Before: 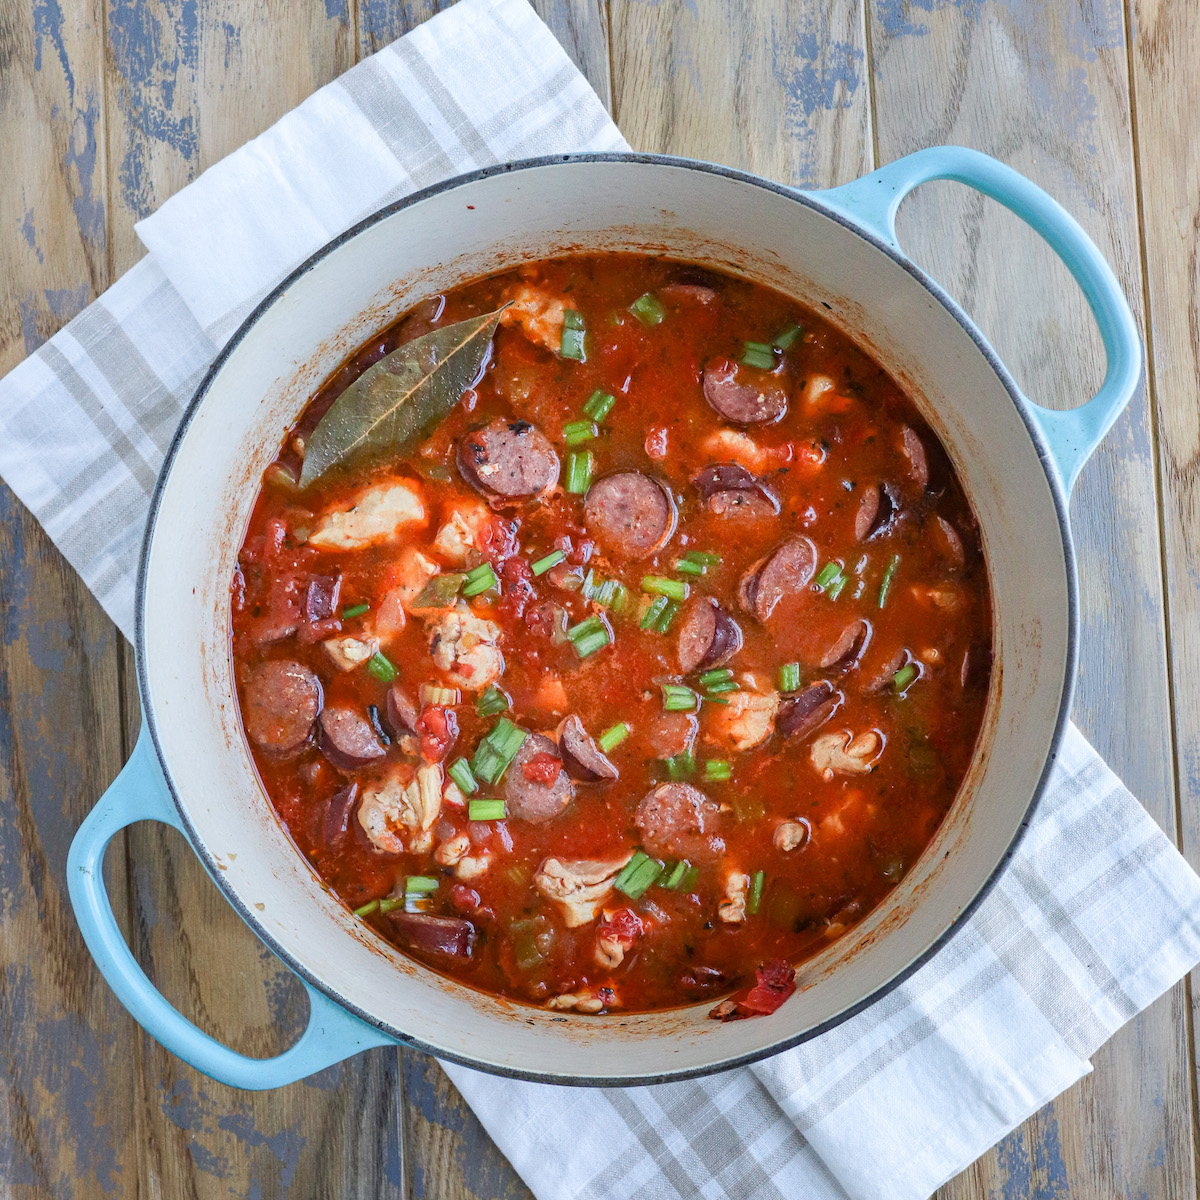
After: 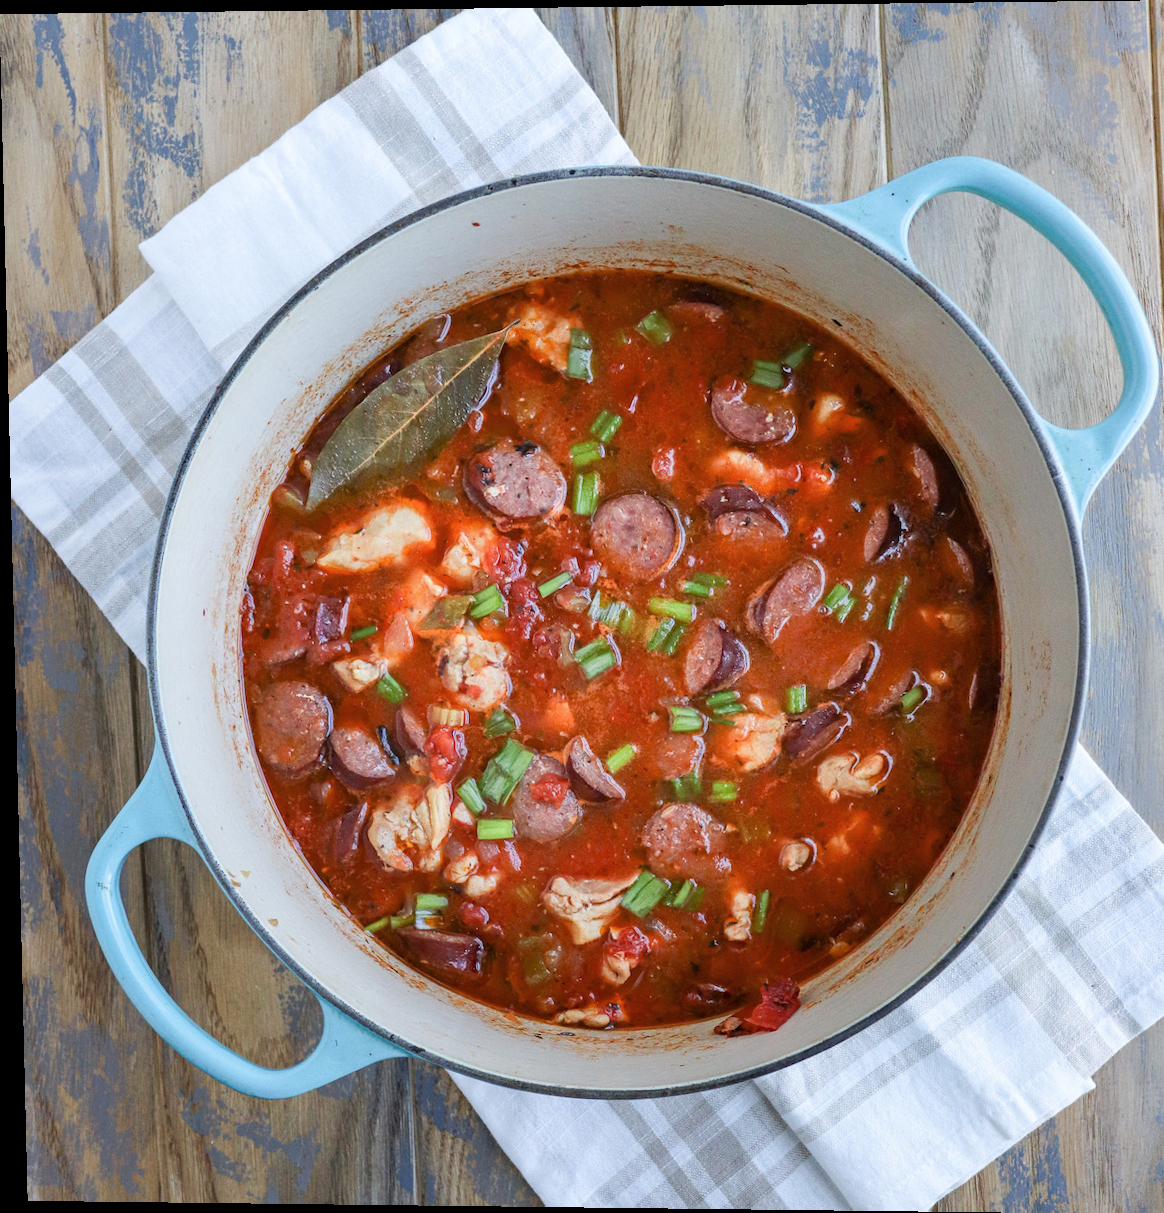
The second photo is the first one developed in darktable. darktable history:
rotate and perspective: lens shift (vertical) 0.048, lens shift (horizontal) -0.024, automatic cropping off
contrast brightness saturation: saturation -0.04
crop and rotate: right 5.167%
